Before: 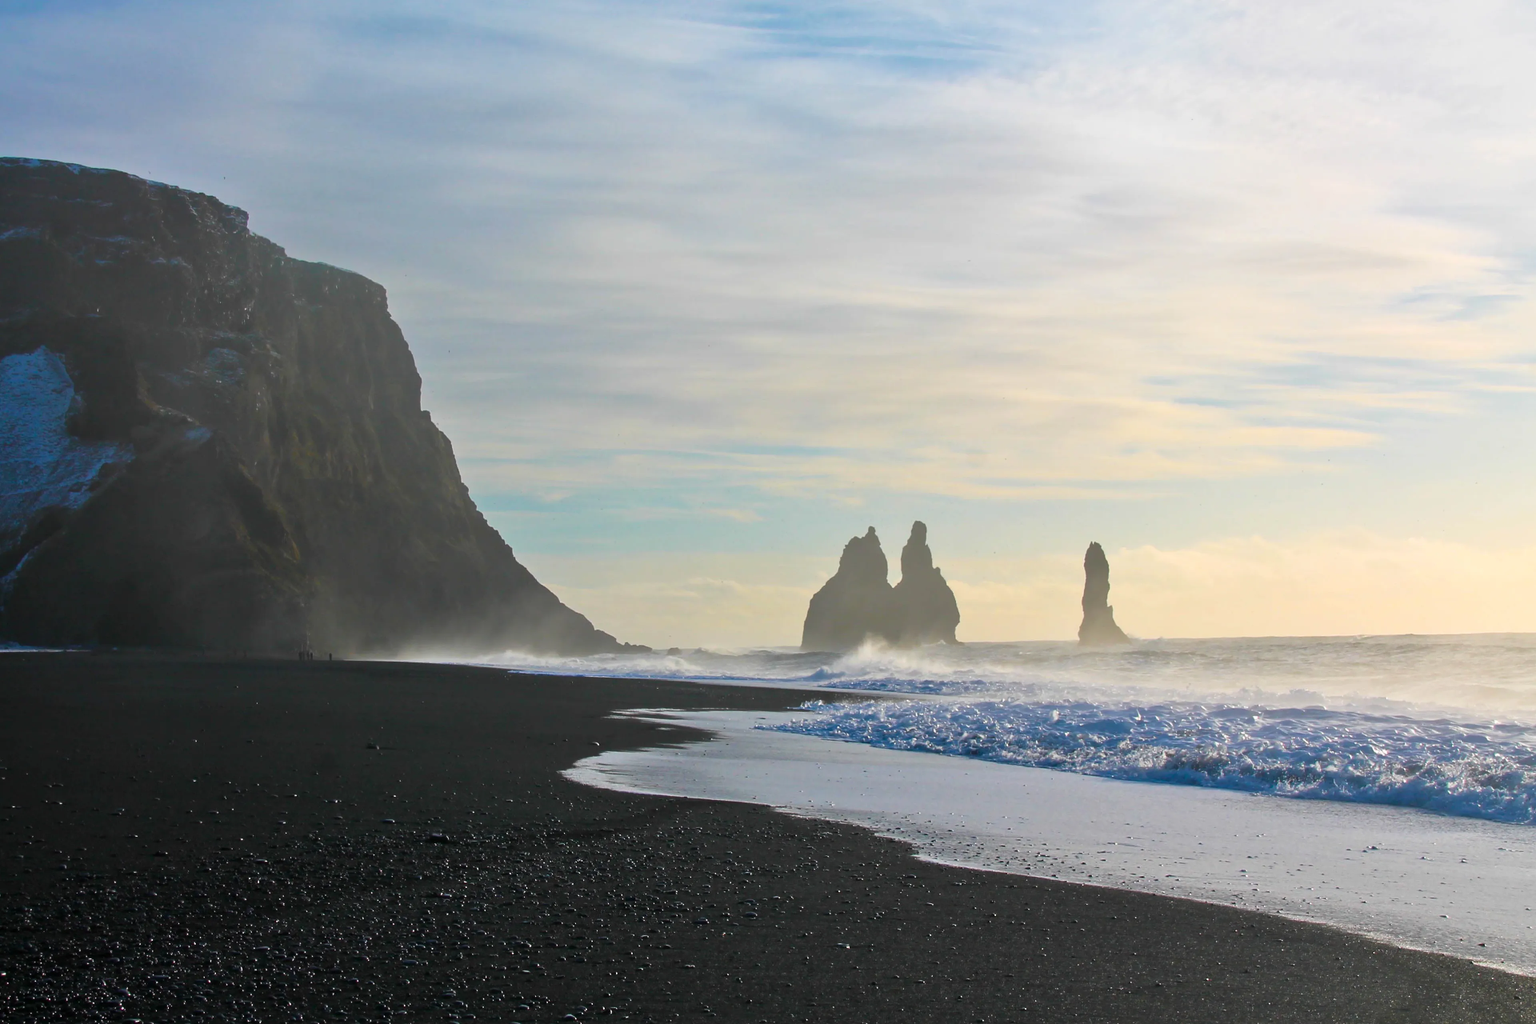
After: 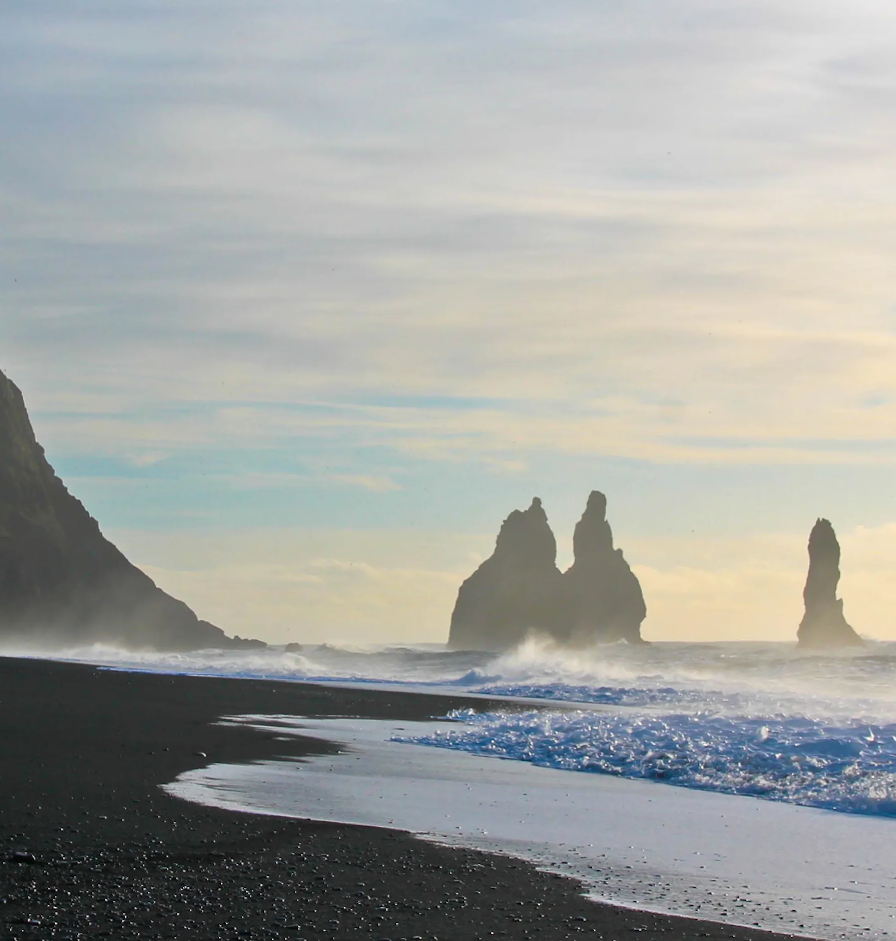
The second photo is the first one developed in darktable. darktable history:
rotate and perspective: rotation 0.062°, lens shift (vertical) 0.115, lens shift (horizontal) -0.133, crop left 0.047, crop right 0.94, crop top 0.061, crop bottom 0.94
crop and rotate: angle 0.02°, left 24.353%, top 13.219%, right 26.156%, bottom 8.224%
